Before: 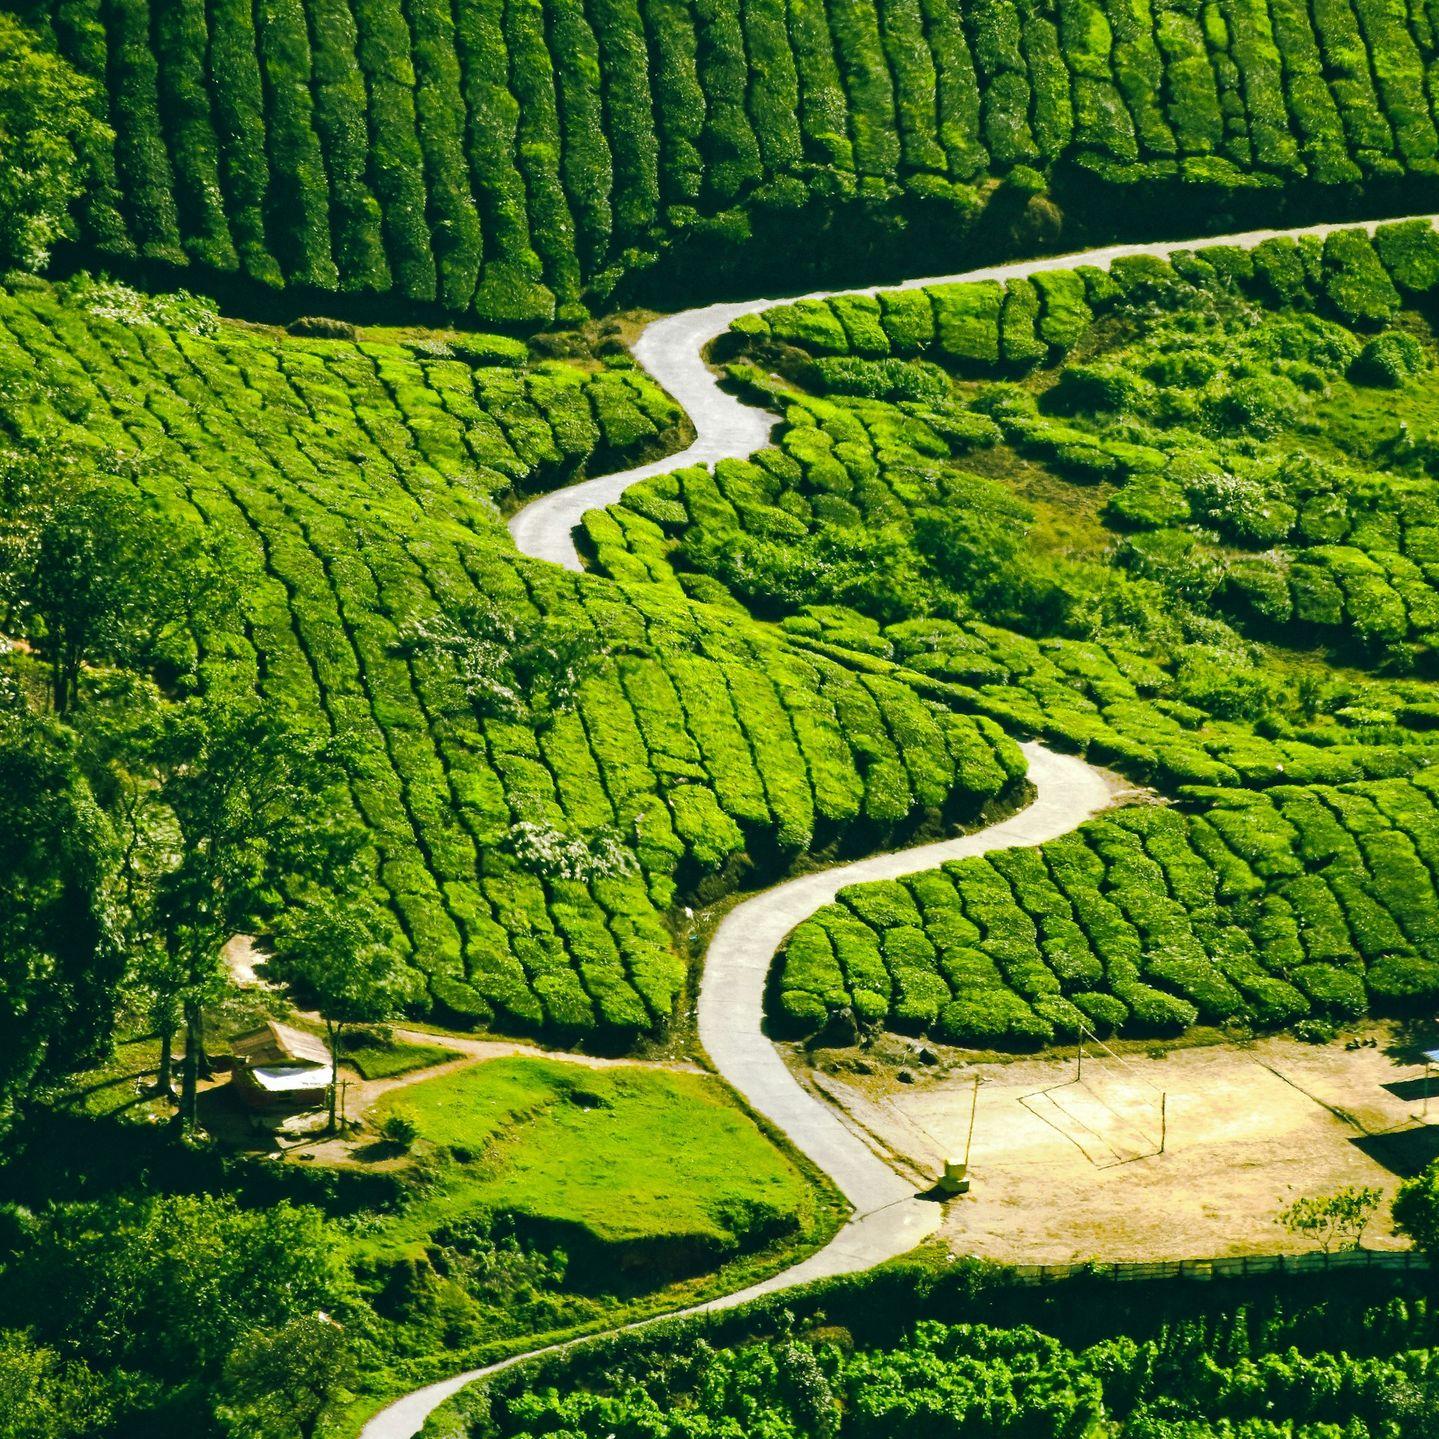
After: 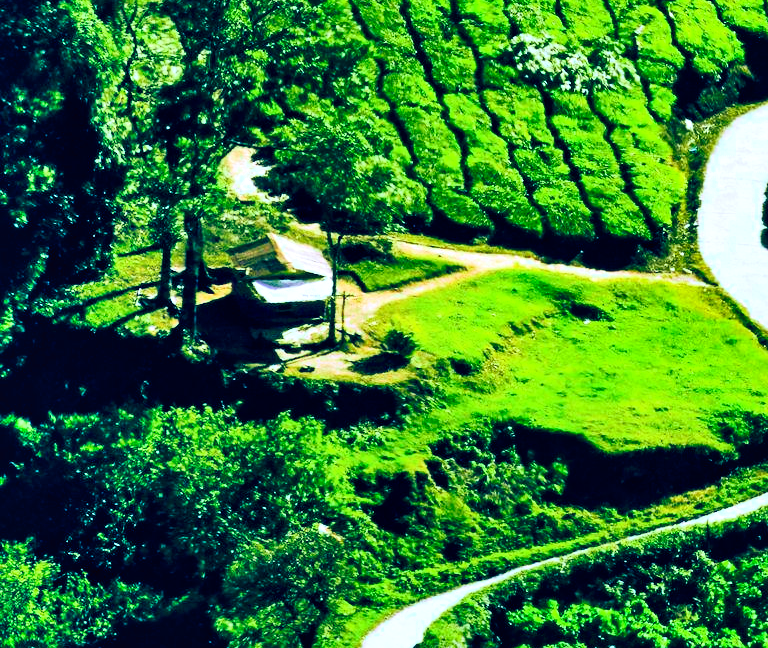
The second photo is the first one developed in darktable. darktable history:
crop and rotate: top 54.778%, right 46.61%, bottom 0.159%
tone curve: curves: ch0 [(0, 0.011) (0.053, 0.026) (0.174, 0.115) (0.398, 0.444) (0.673, 0.775) (0.829, 0.906) (0.991, 0.981)]; ch1 [(0, 0) (0.276, 0.206) (0.409, 0.383) (0.473, 0.458) (0.492, 0.501) (0.512, 0.513) (0.54, 0.543) (0.585, 0.617) (0.659, 0.686) (0.78, 0.8) (1, 1)]; ch2 [(0, 0) (0.438, 0.449) (0.473, 0.469) (0.503, 0.5) (0.523, 0.534) (0.562, 0.594) (0.612, 0.635) (0.695, 0.713) (1, 1)], color space Lab, independent channels, preserve colors none
exposure: exposure 0.2 EV, compensate highlight preservation false
white balance: red 0.948, green 1.02, blue 1.176
shadows and highlights: soften with gaussian
local contrast: mode bilateral grid, contrast 20, coarseness 50, detail 120%, midtone range 0.2
color balance rgb: shadows lift › luminance -41.13%, shadows lift › chroma 14.13%, shadows lift › hue 260°, power › luminance -3.76%, power › chroma 0.56%, power › hue 40.37°, highlights gain › luminance 16.81%, highlights gain › chroma 2.94%, highlights gain › hue 260°, global offset › luminance -0.29%, global offset › chroma 0.31%, global offset › hue 260°, perceptual saturation grading › global saturation 20%, perceptual saturation grading › highlights -13.92%, perceptual saturation grading › shadows 50%
